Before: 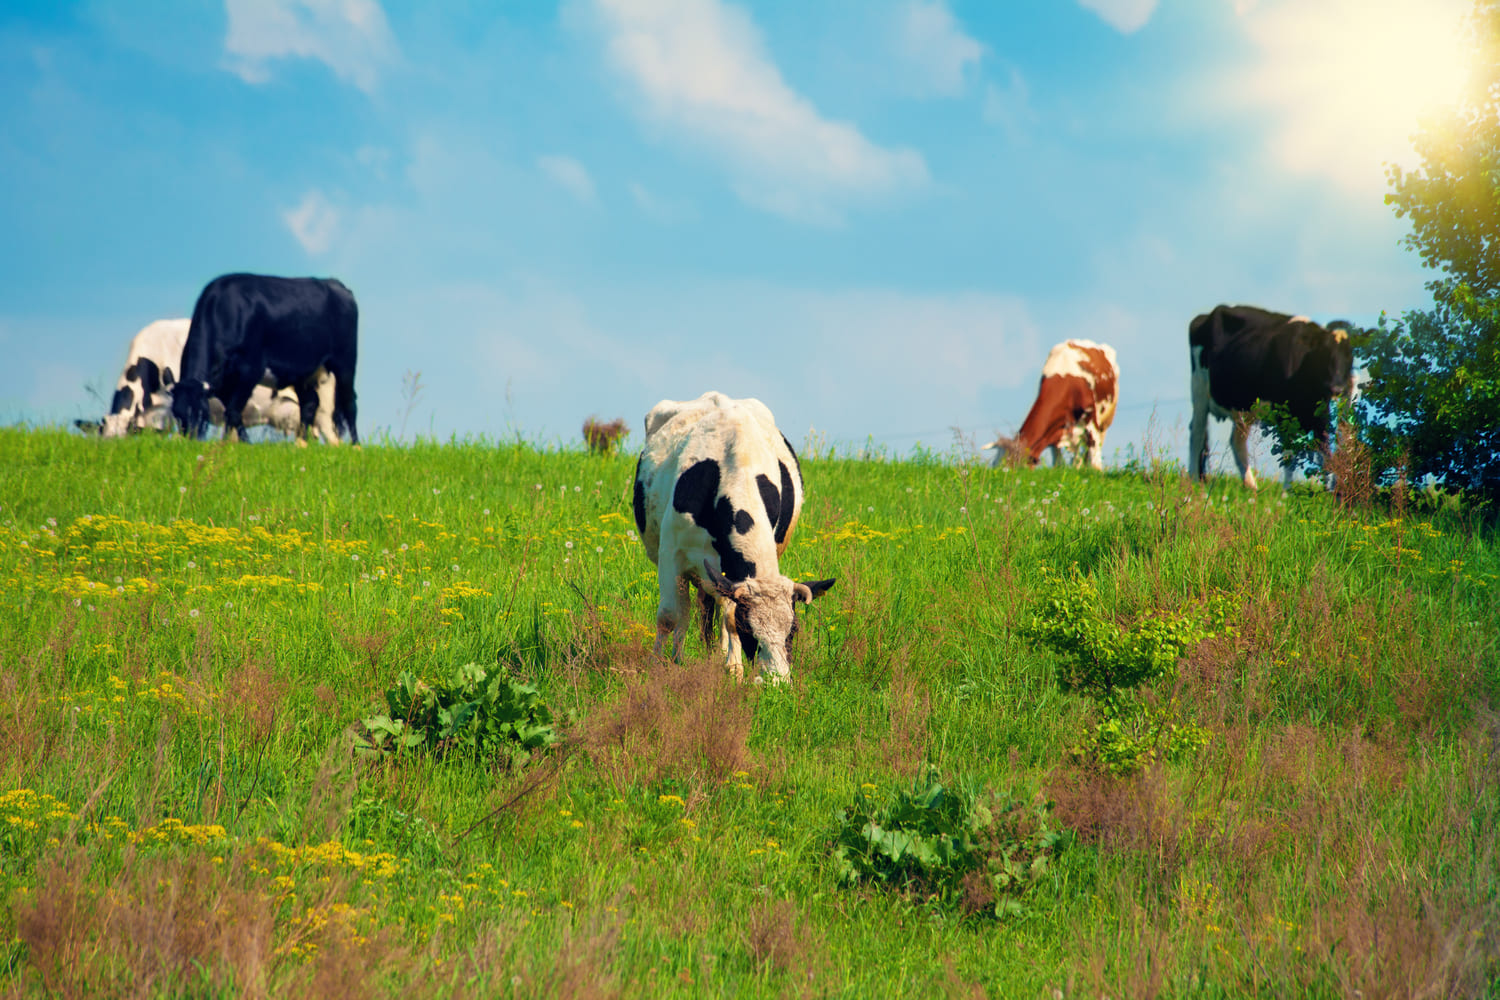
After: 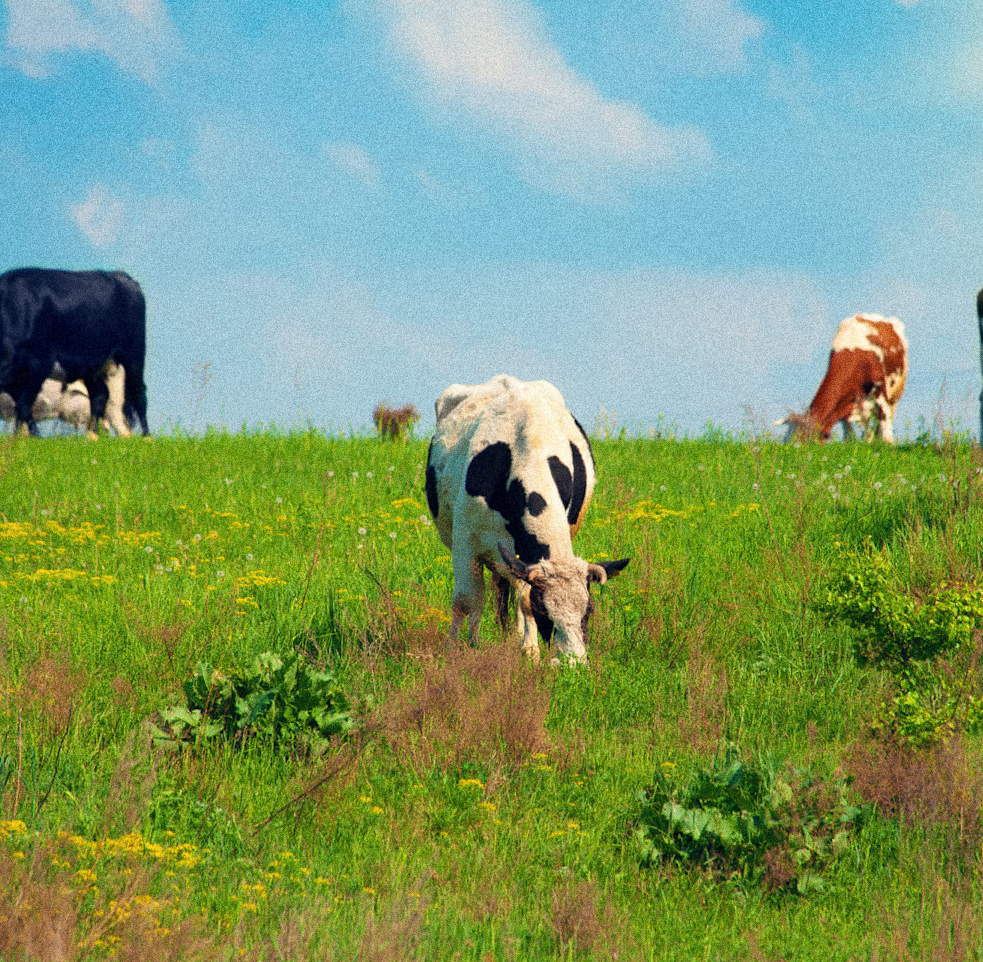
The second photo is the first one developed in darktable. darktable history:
rotate and perspective: rotation -1.42°, crop left 0.016, crop right 0.984, crop top 0.035, crop bottom 0.965
grain: coarseness 14.49 ISO, strength 48.04%, mid-tones bias 35%
crop and rotate: left 13.342%, right 19.991%
